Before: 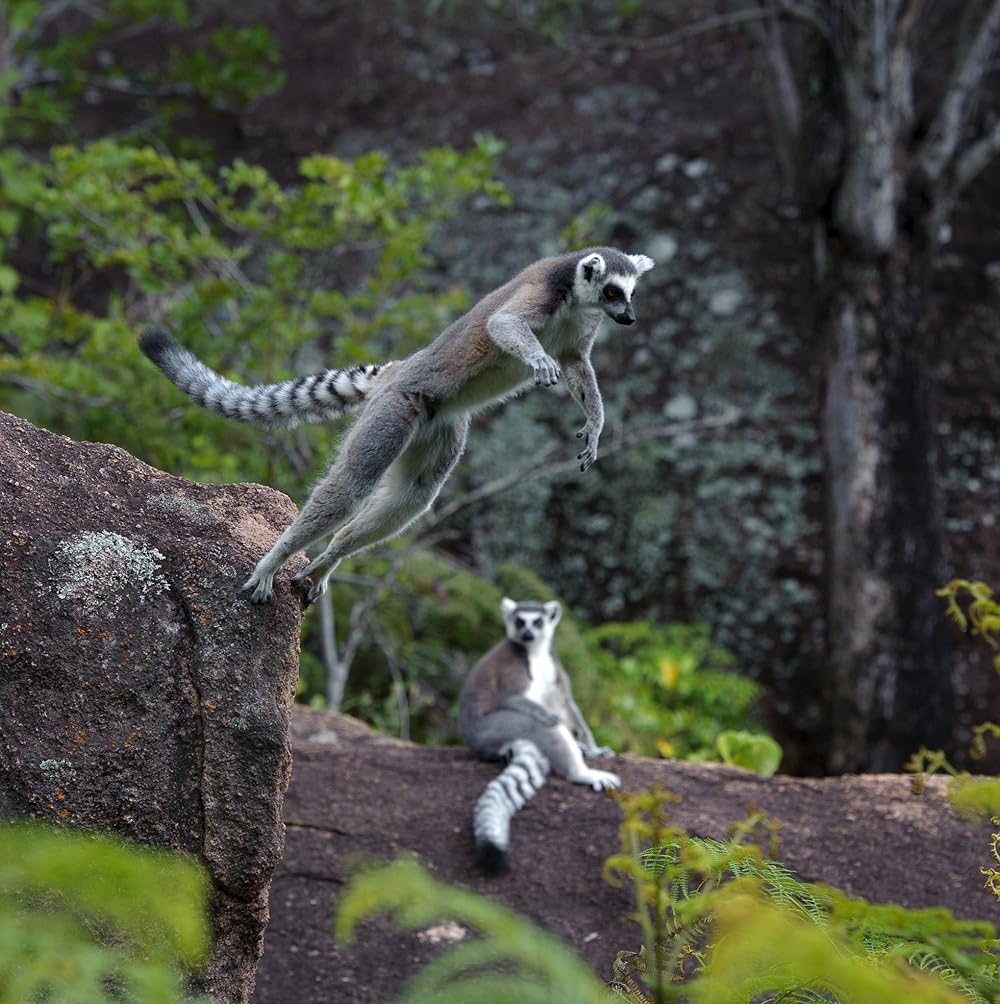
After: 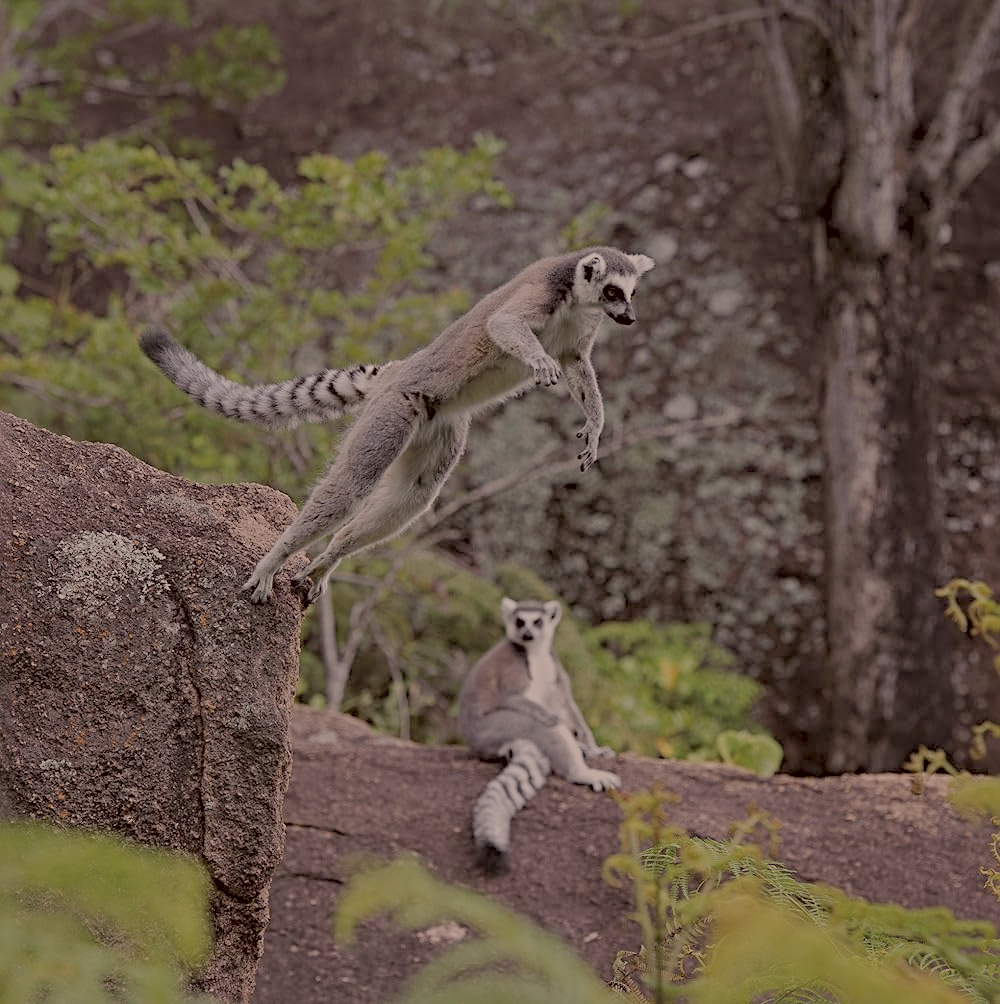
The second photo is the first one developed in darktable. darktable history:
filmic rgb: black relative exposure -13.94 EV, white relative exposure 7.97 EV, hardness 3.74, latitude 49.2%, contrast 0.504
sharpen: radius 4.907
color correction: highlights a* 10.2, highlights b* 9.69, shadows a* 7.98, shadows b* 8.62, saturation 0.794
